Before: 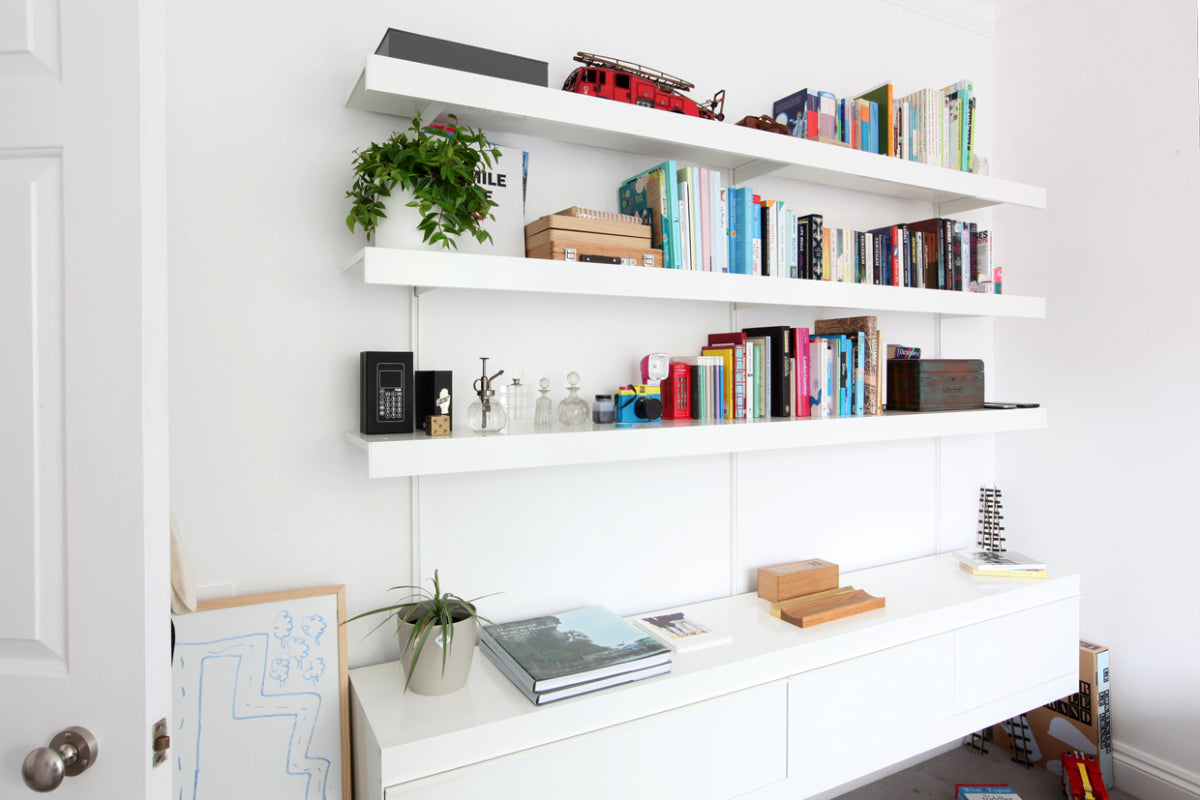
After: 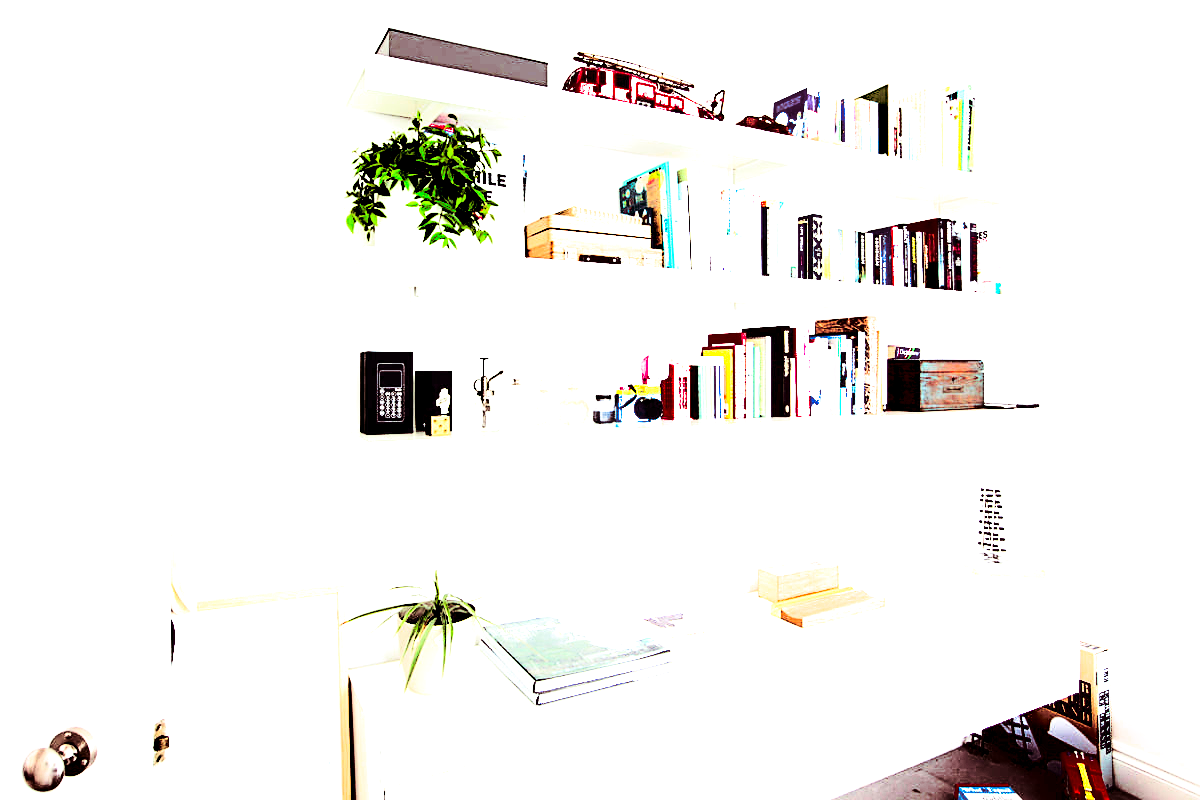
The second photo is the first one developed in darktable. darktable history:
exposure: black level correction 0.001, exposure 1.719 EV, compensate exposure bias true, compensate highlight preservation false
contrast brightness saturation: contrast 0.77, brightness -1, saturation 1
split-toning: on, module defaults
sharpen: on, module defaults
